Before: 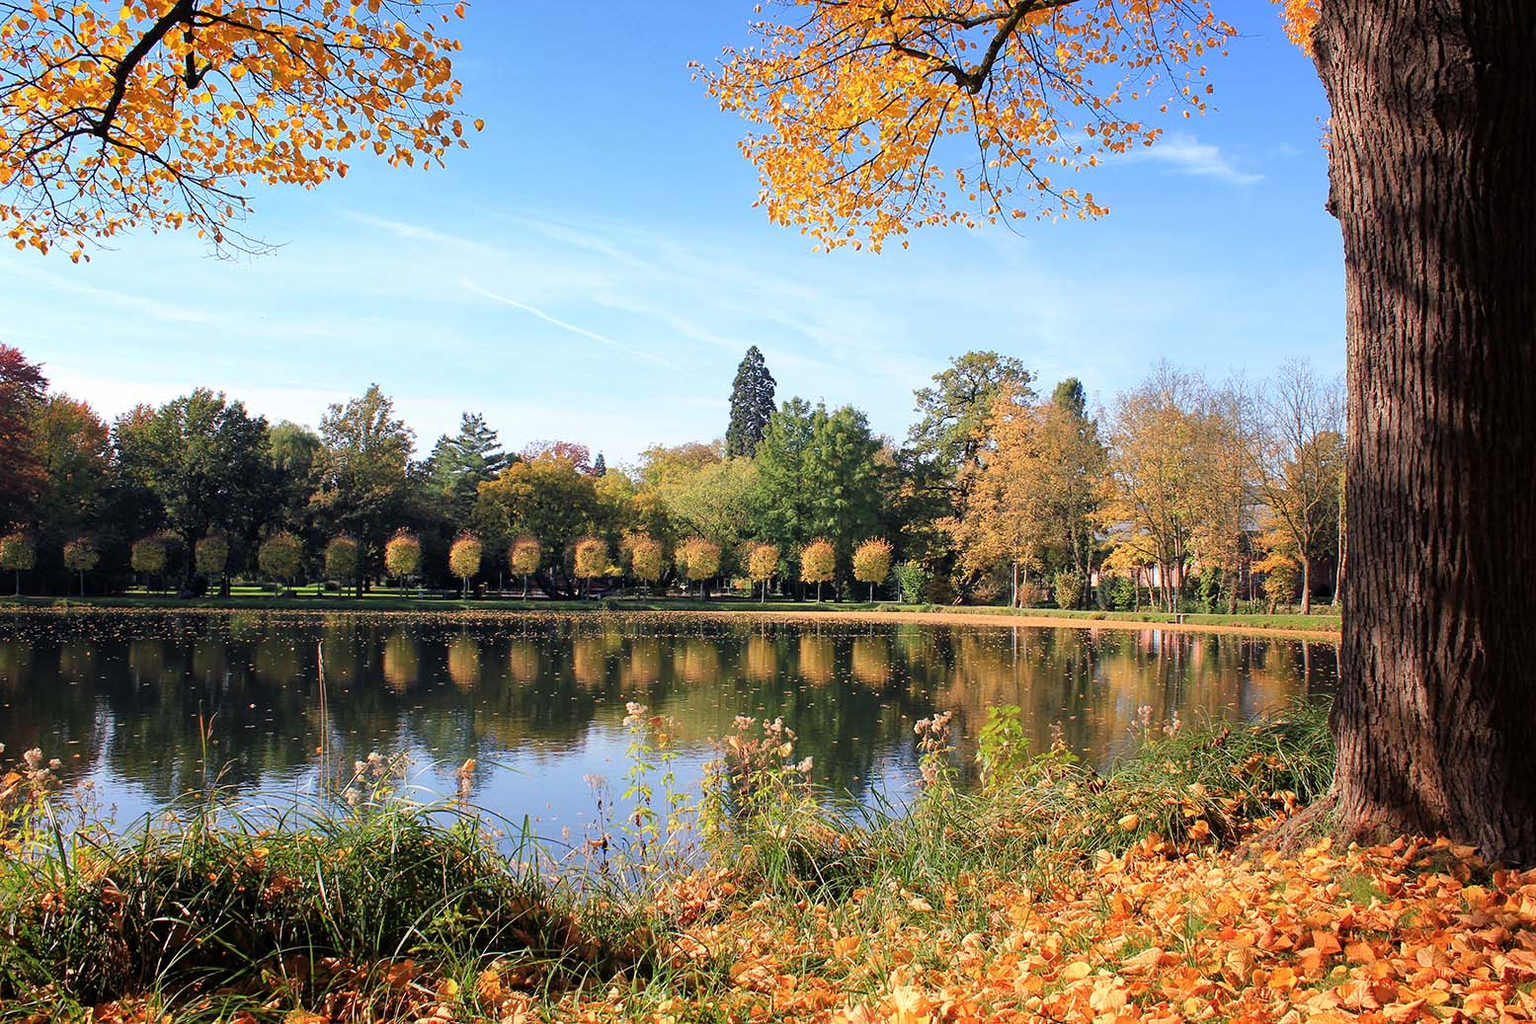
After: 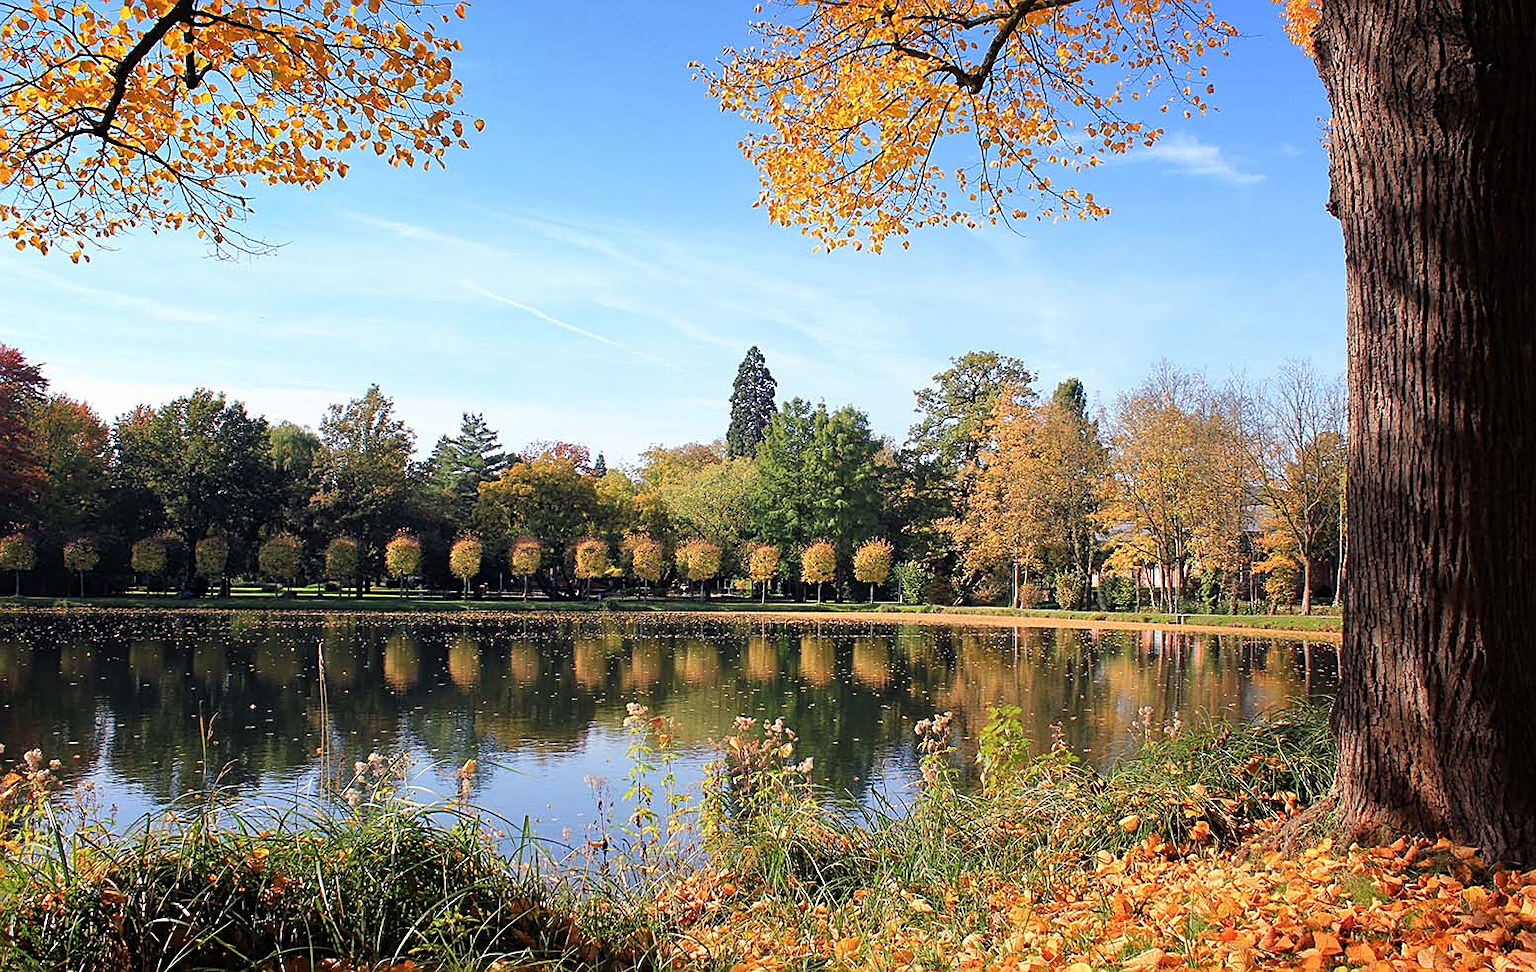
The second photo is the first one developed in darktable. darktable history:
crop and rotate: top 0%, bottom 5.097%
sharpen: on, module defaults
